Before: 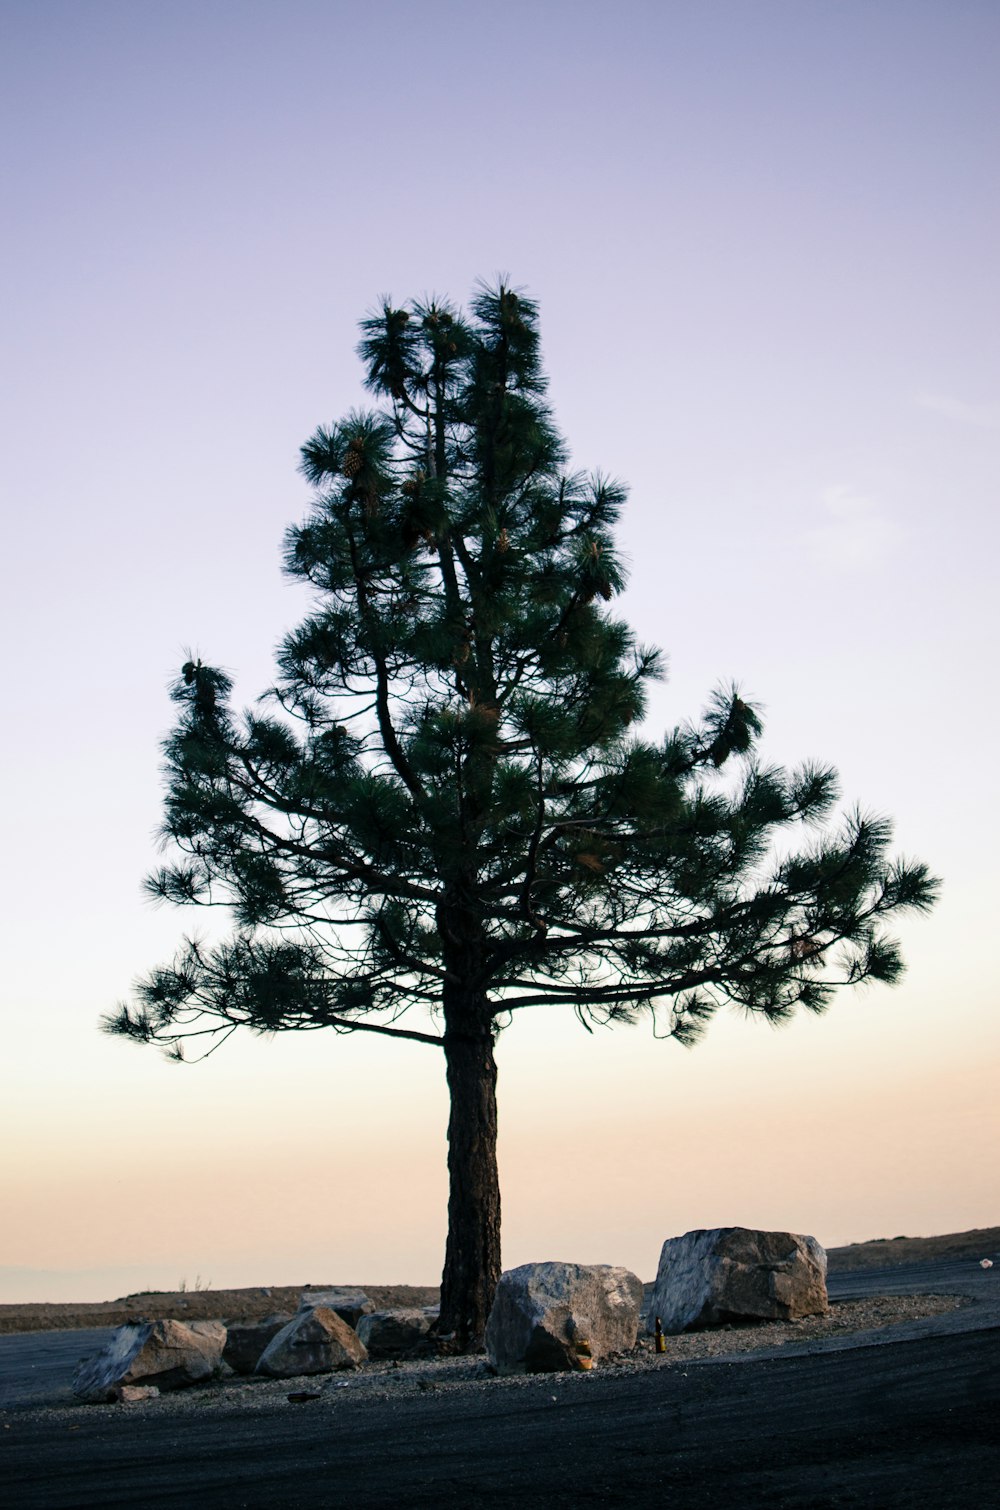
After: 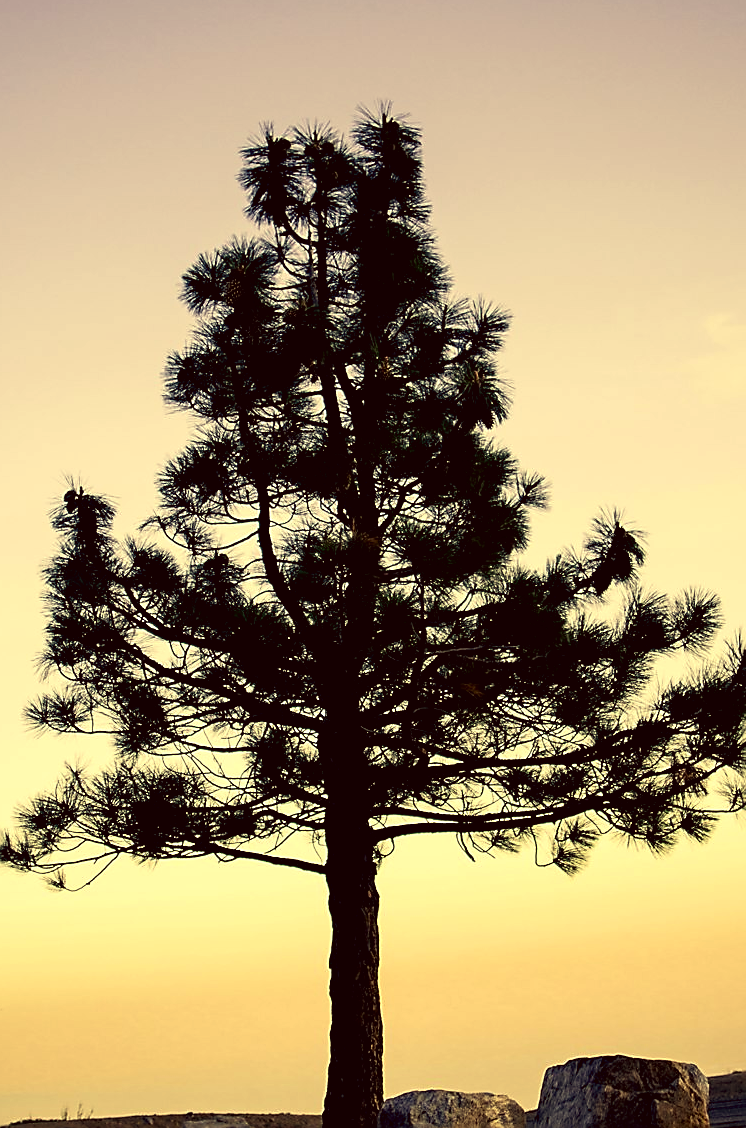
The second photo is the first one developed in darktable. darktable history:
exposure: black level correction 0.011, exposure -0.475 EV, compensate highlight preservation false
crop and rotate: left 11.866%, top 11.401%, right 13.525%, bottom 13.856%
color correction: highlights a* -0.609, highlights b* 39.62, shadows a* 9.72, shadows b* -0.349
sharpen: radius 1.407, amount 1.245, threshold 0.804
color balance rgb: perceptual saturation grading › global saturation 1.151%, perceptual saturation grading › highlights -1.057%, perceptual saturation grading › mid-tones 3.885%, perceptual saturation grading › shadows 7.917%, perceptual brilliance grading › global brilliance 15.765%, perceptual brilliance grading › shadows -35.138%, global vibrance 11.14%
